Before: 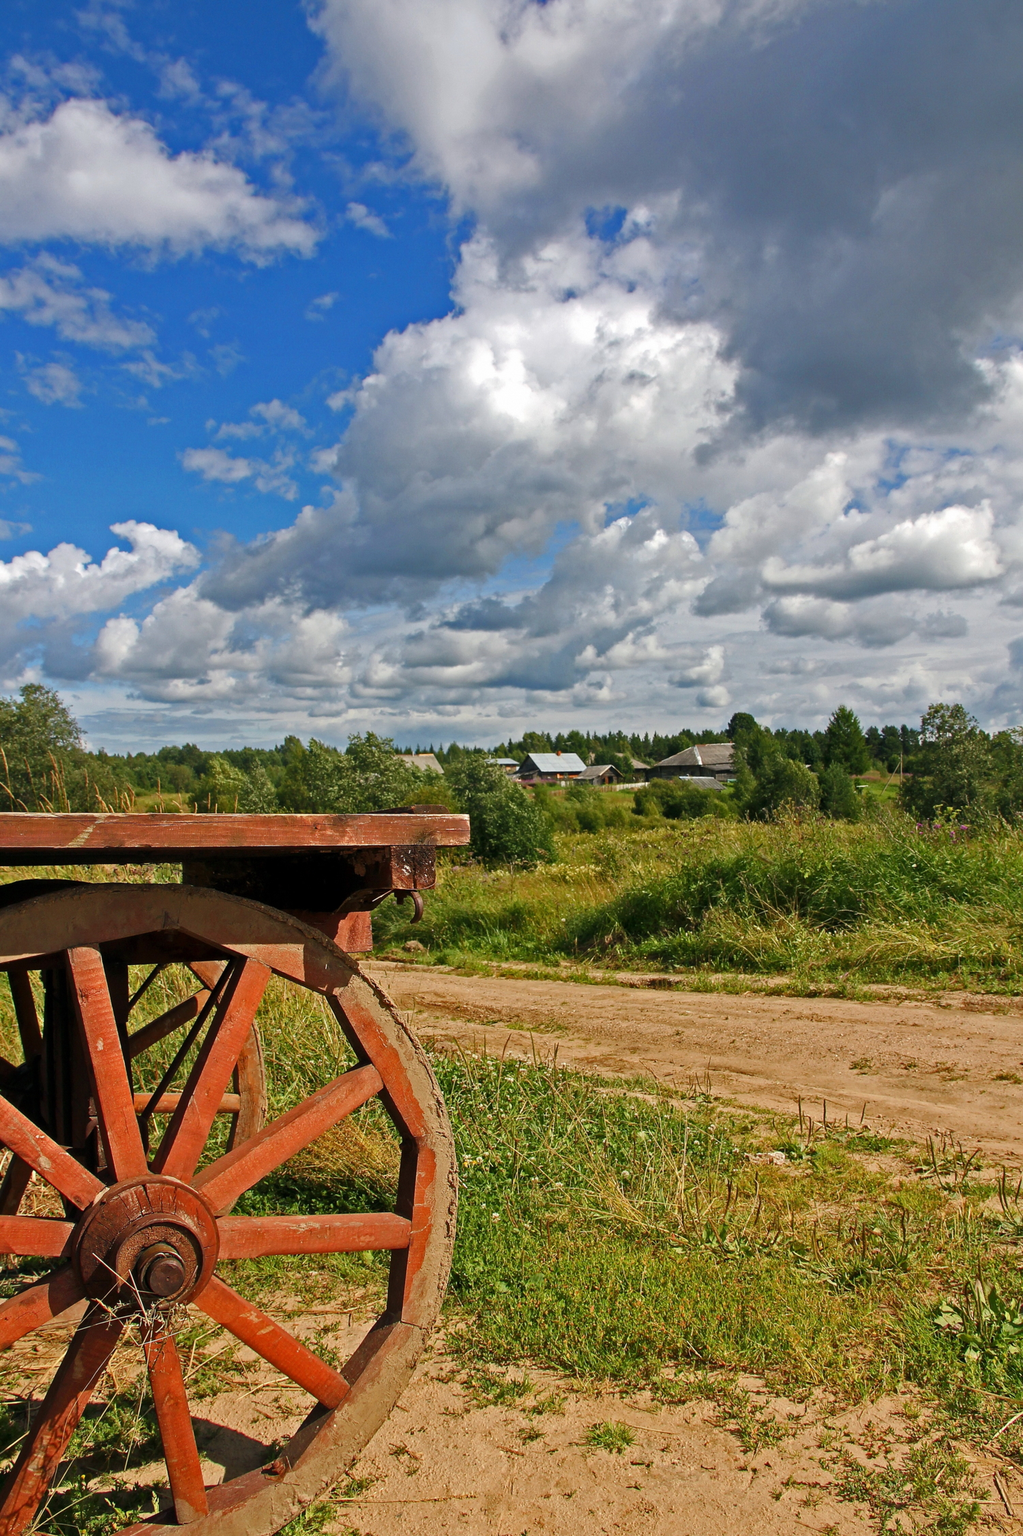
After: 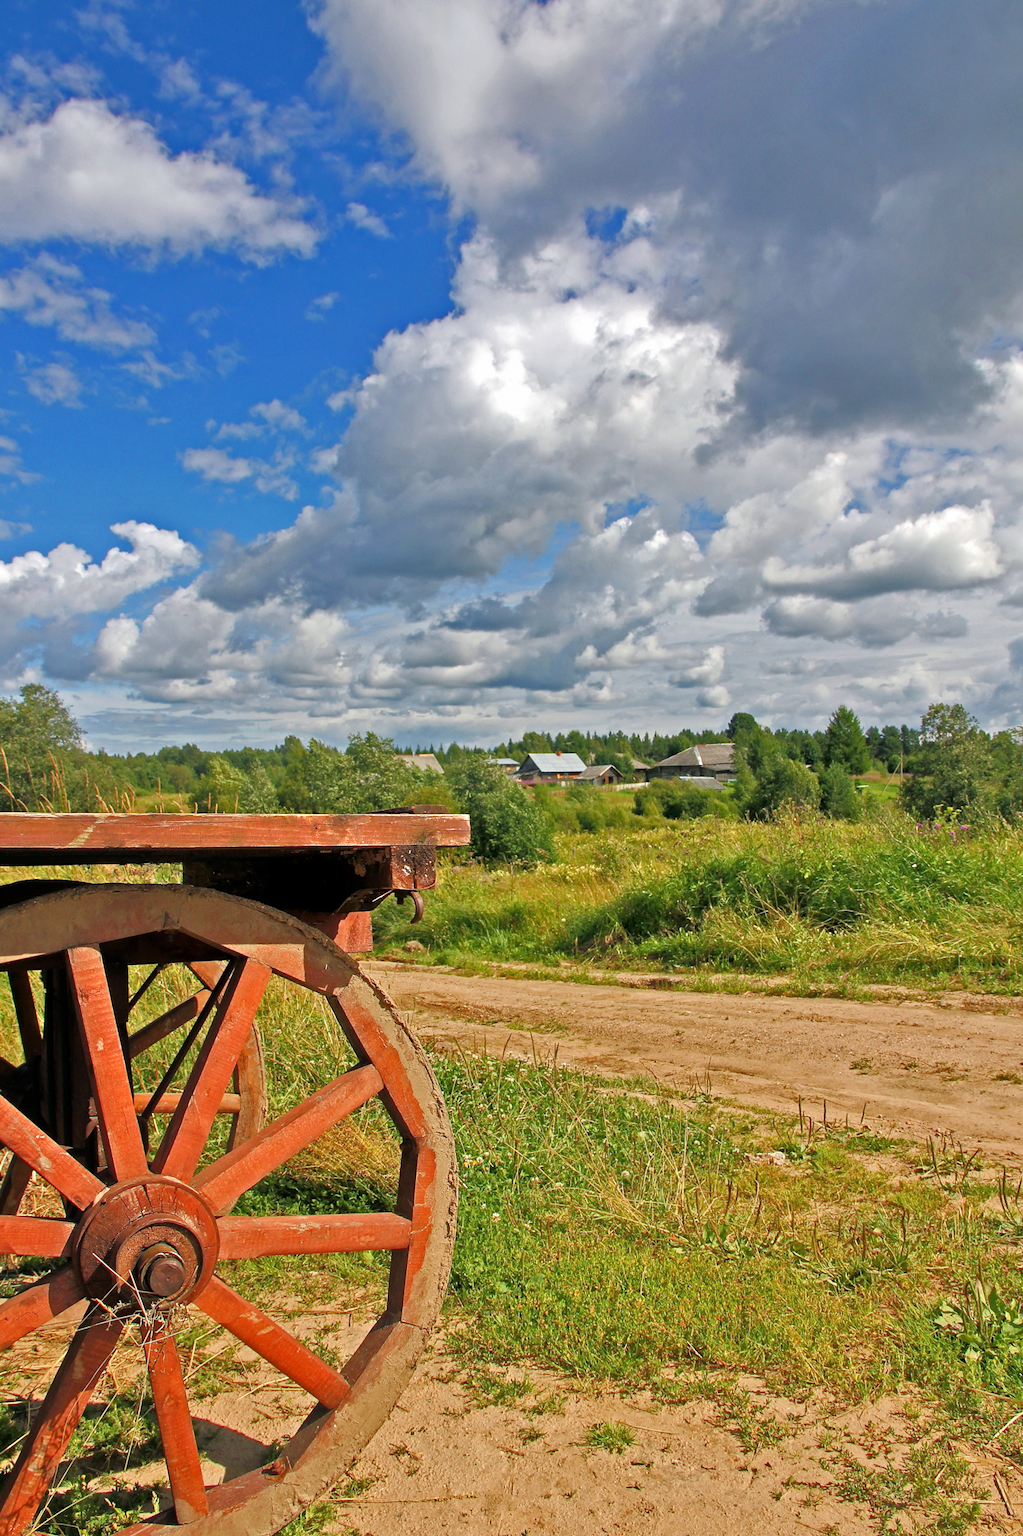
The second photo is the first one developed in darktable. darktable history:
tone equalizer: -7 EV 0.148 EV, -6 EV 0.602 EV, -5 EV 1.15 EV, -4 EV 1.35 EV, -3 EV 1.16 EV, -2 EV 0.6 EV, -1 EV 0.153 EV
